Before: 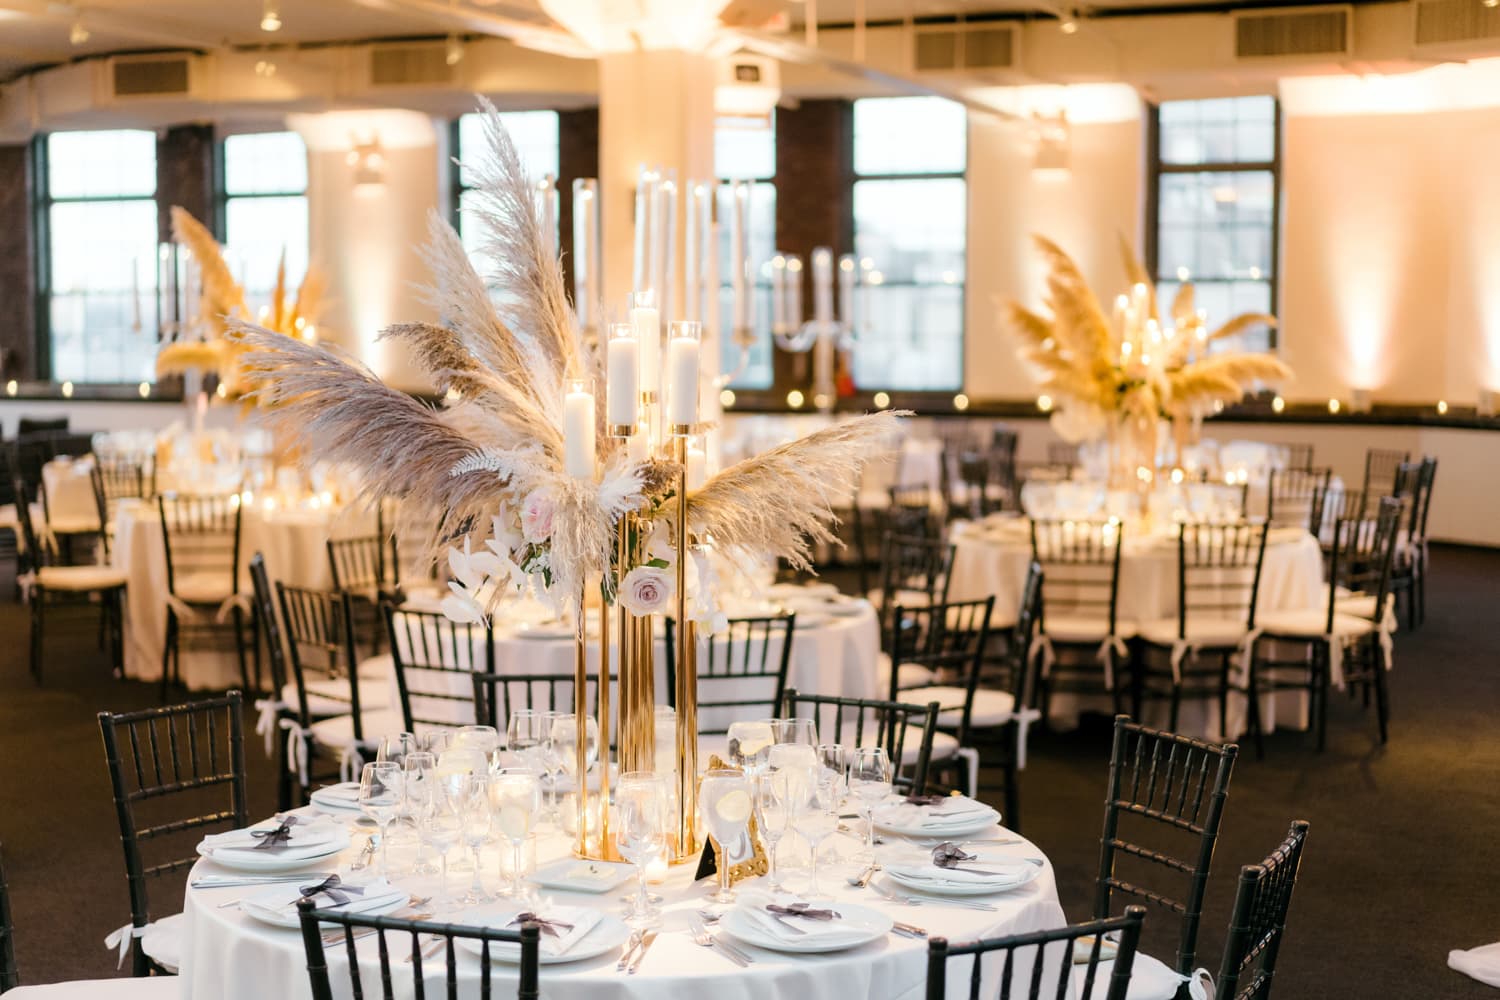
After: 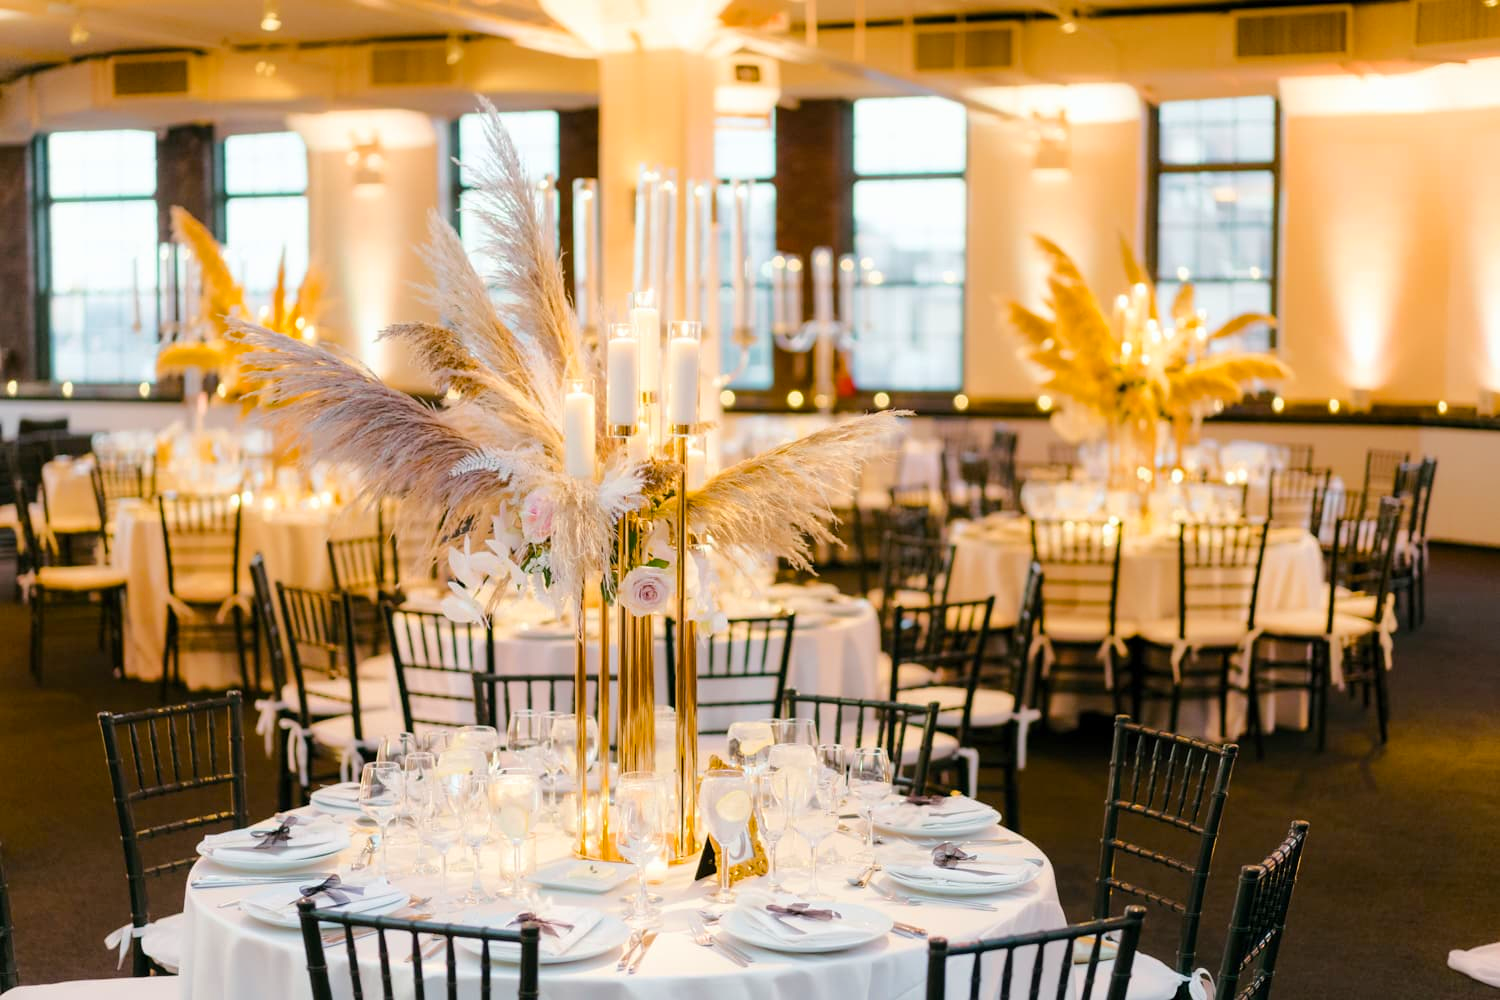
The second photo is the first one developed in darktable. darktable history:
exposure: exposure -0.04 EV, compensate highlight preservation false
tone equalizer: -8 EV -1.84 EV, -7 EV -1.16 EV, -6 EV -1.62 EV, smoothing diameter 25%, edges refinement/feathering 10, preserve details guided filter
color balance rgb: perceptual saturation grading › global saturation 25%, perceptual brilliance grading › mid-tones 10%, perceptual brilliance grading › shadows 15%, global vibrance 20%
